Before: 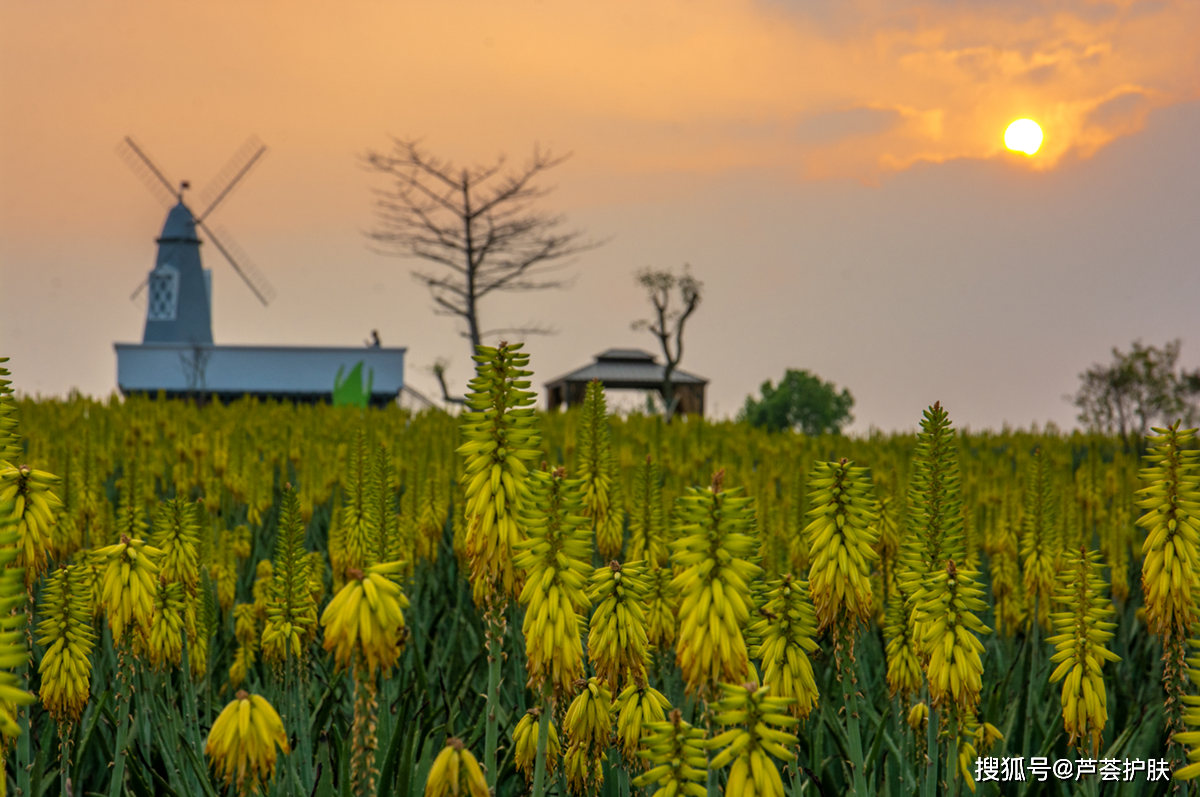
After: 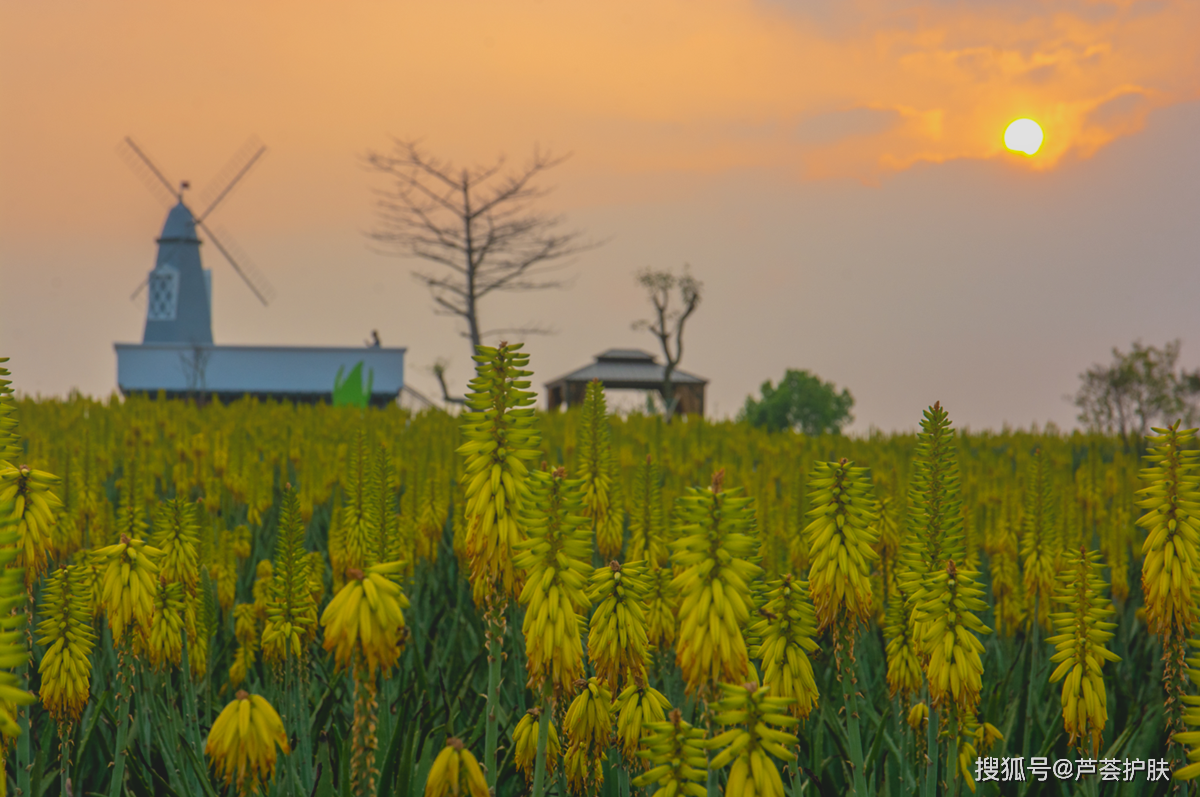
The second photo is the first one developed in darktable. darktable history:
exposure: compensate highlight preservation false
local contrast: detail 69%
